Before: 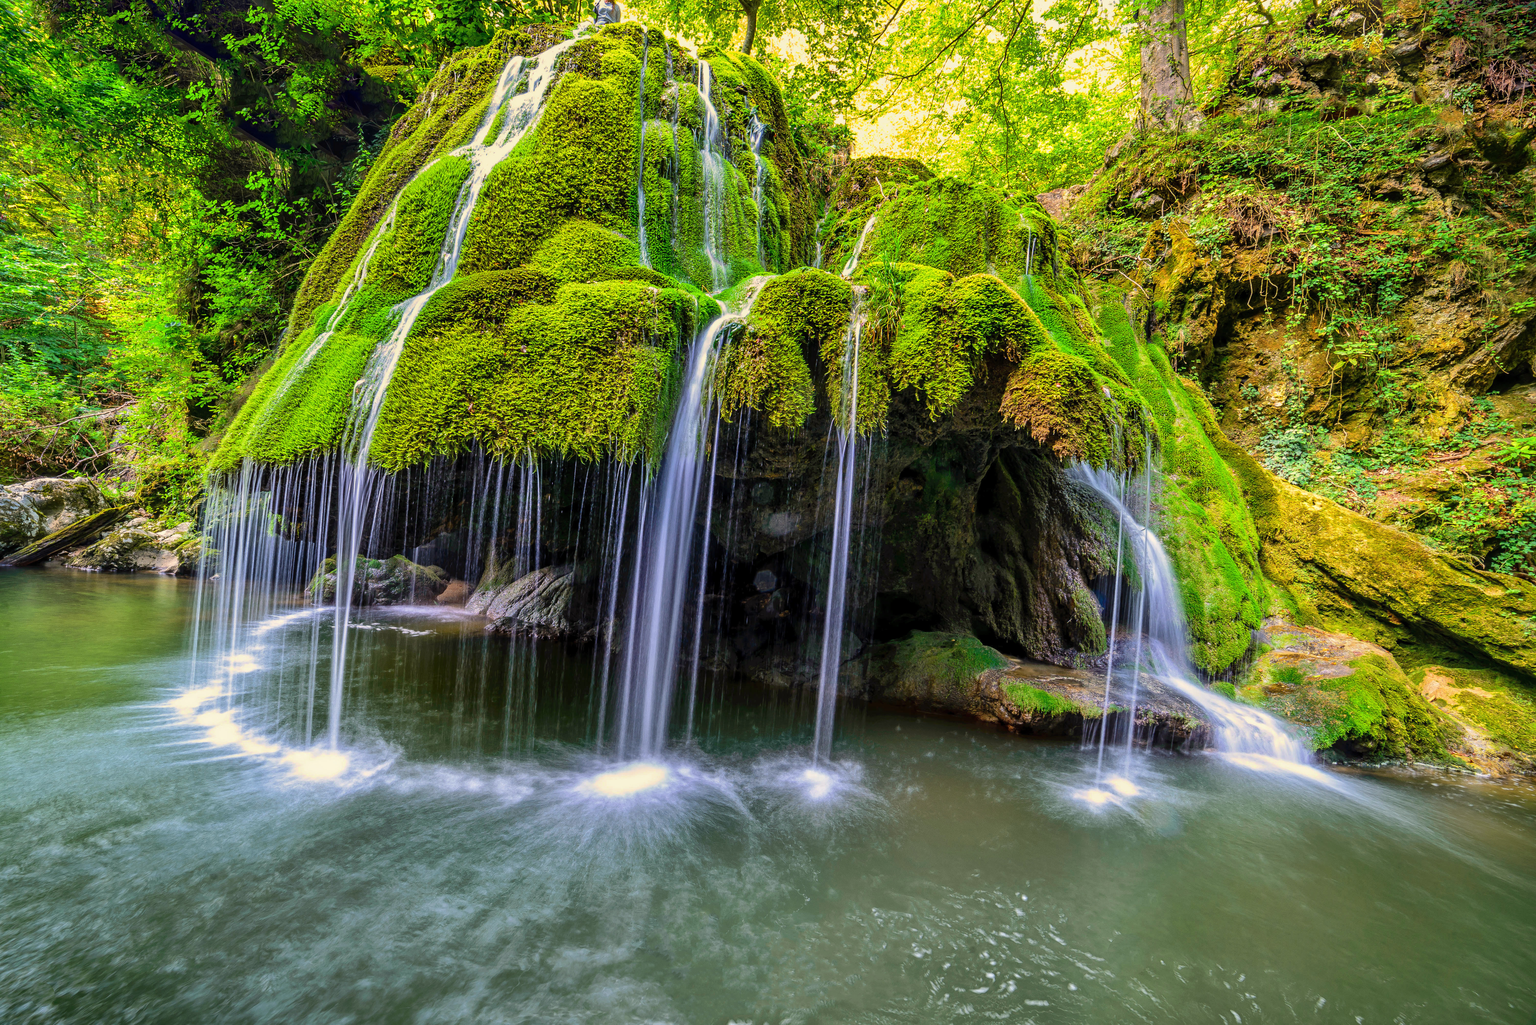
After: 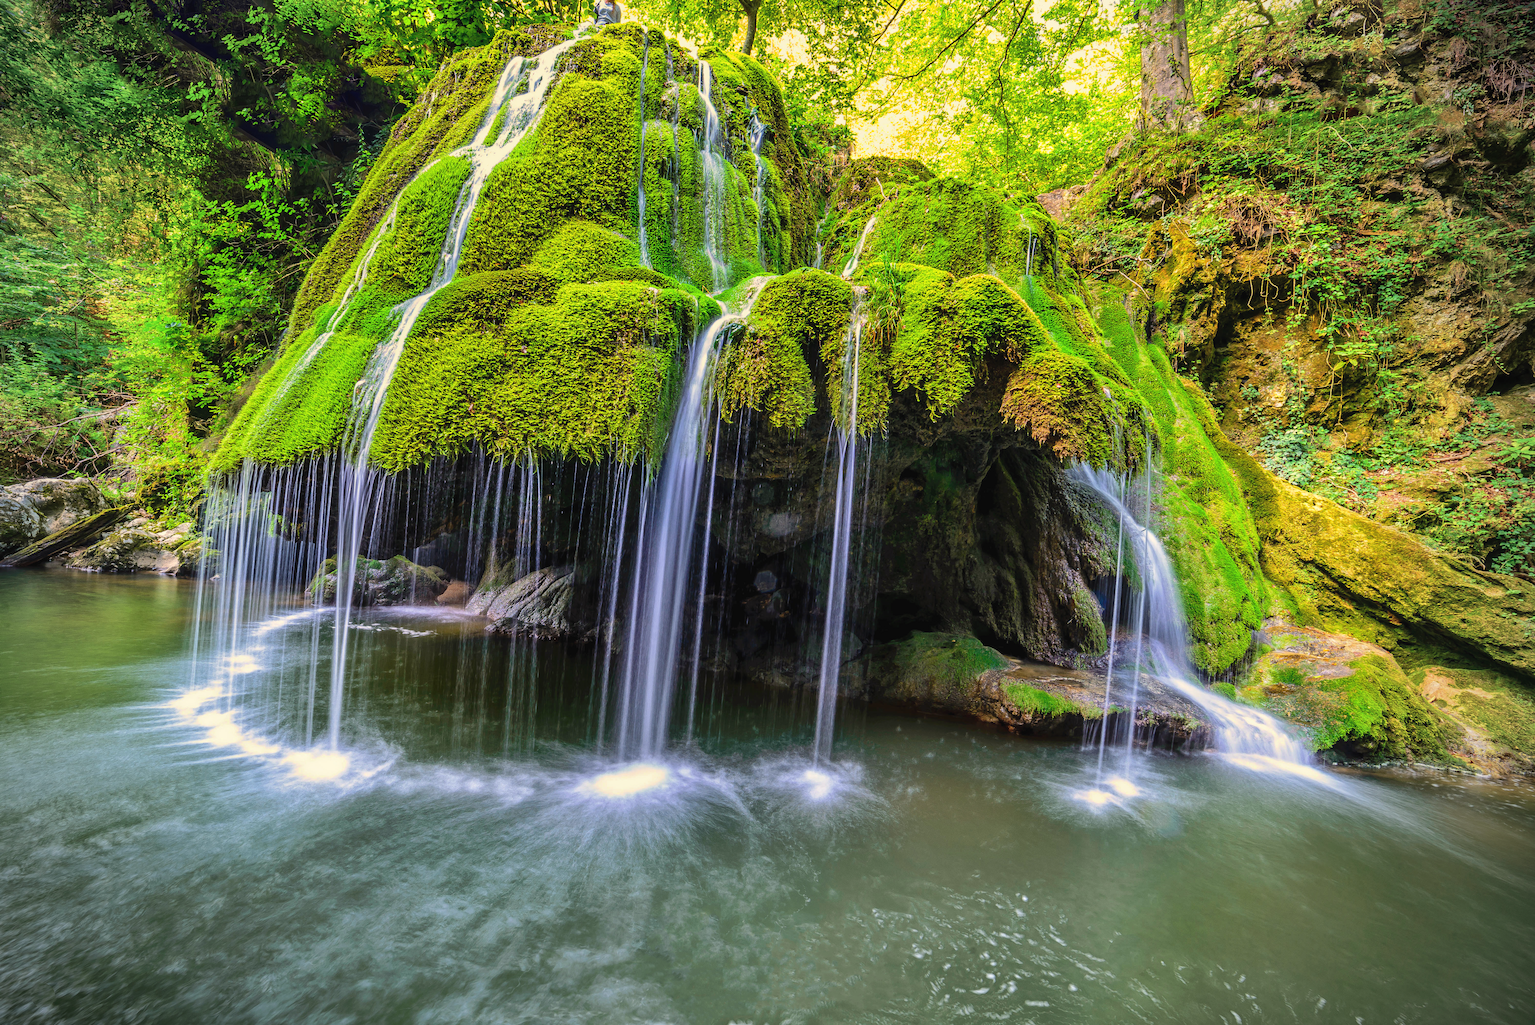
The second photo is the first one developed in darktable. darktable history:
vignetting: unbound false
exposure: black level correction -0.003, exposure 0.036 EV, compensate exposure bias true, compensate highlight preservation false
